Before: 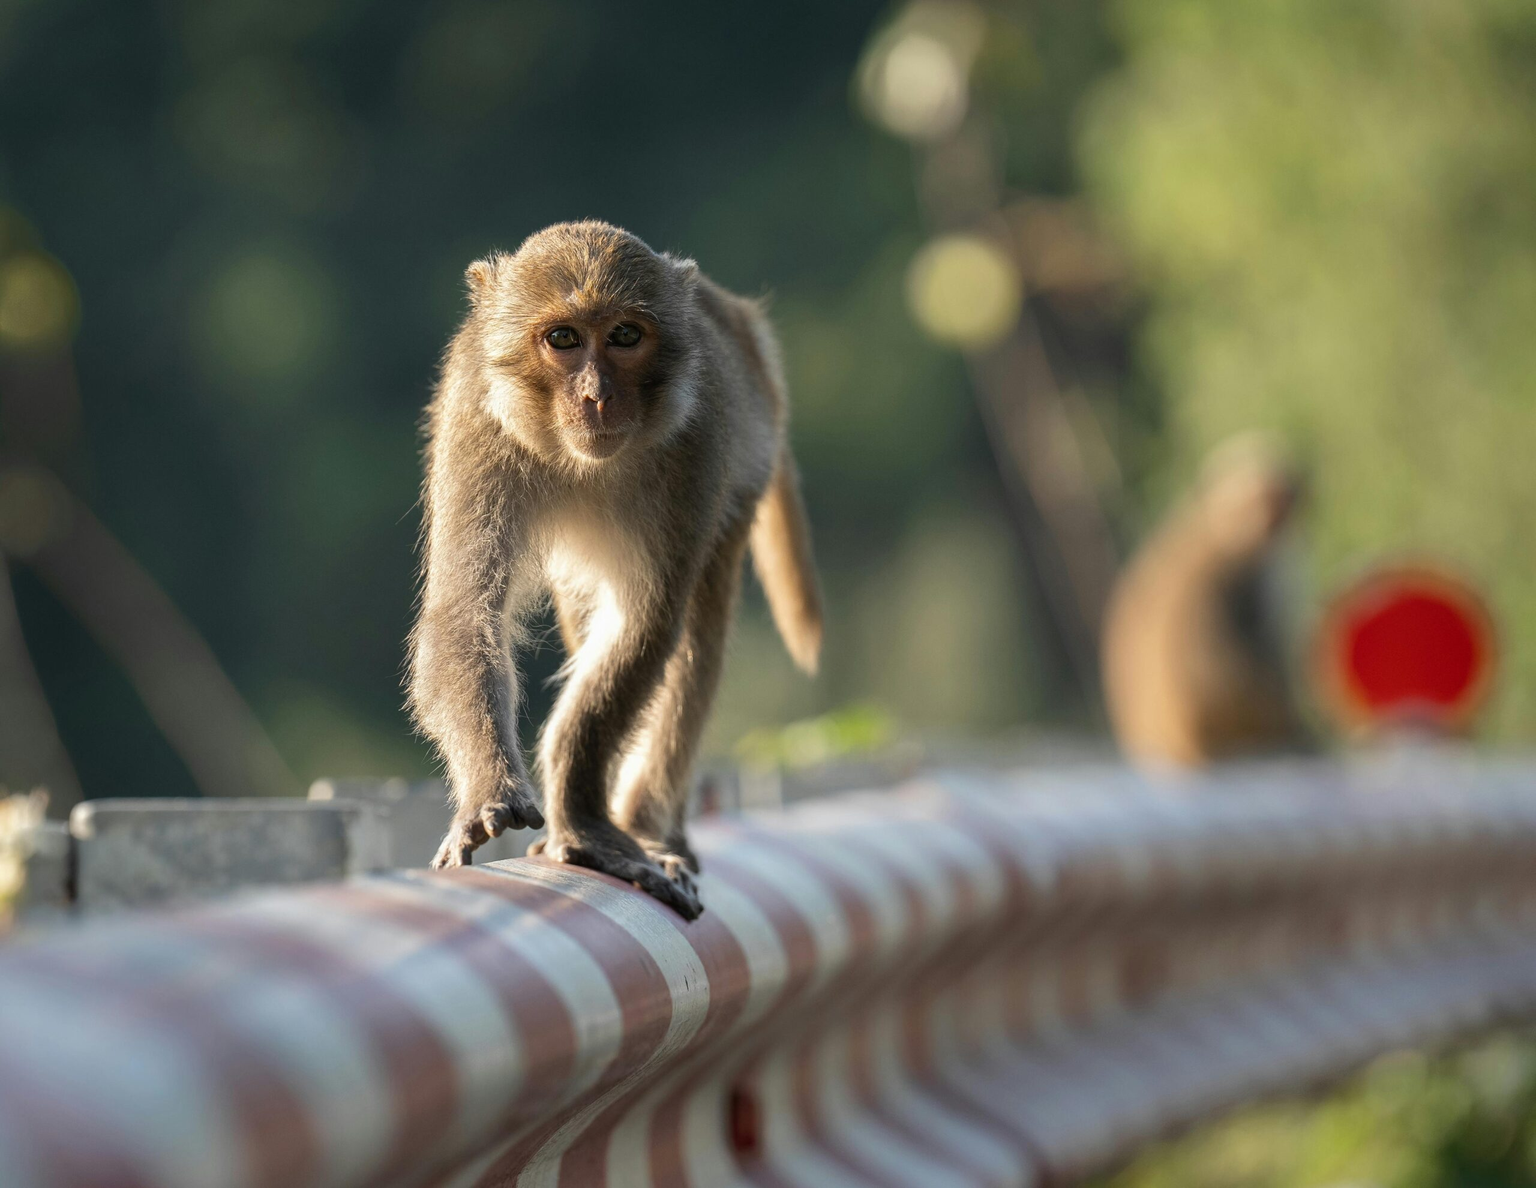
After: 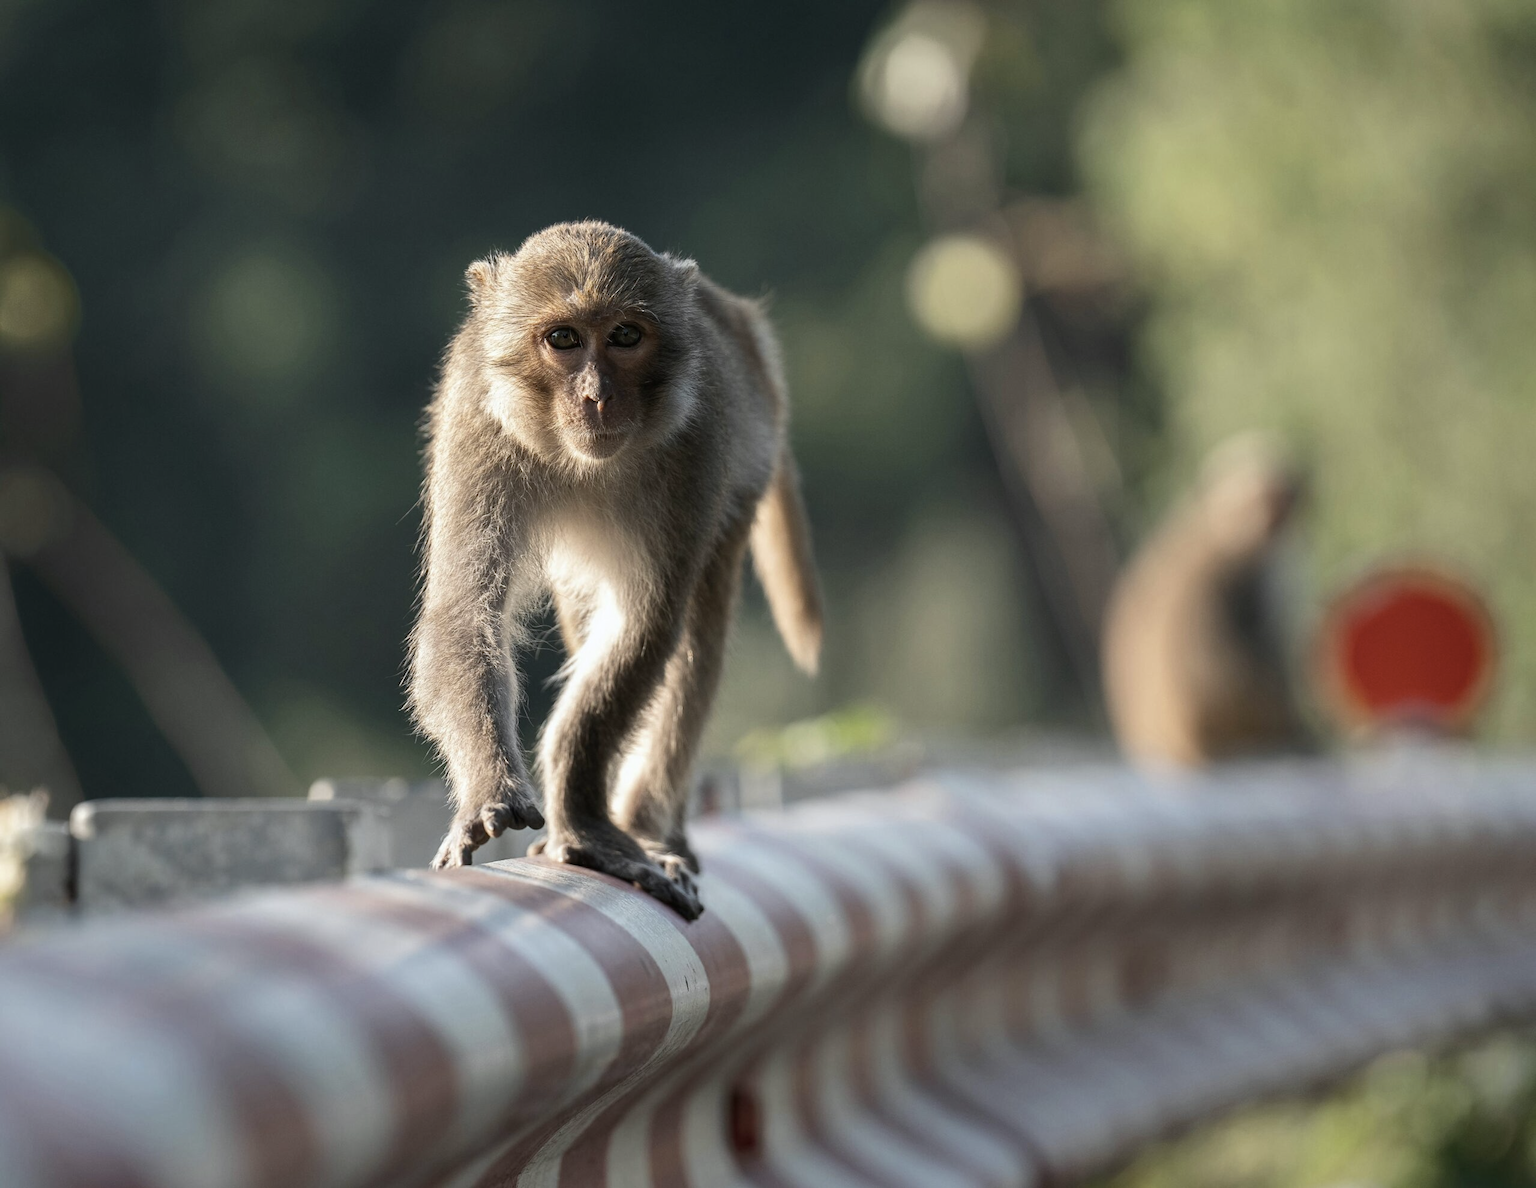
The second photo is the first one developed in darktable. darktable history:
white balance: red 0.988, blue 1.017
contrast brightness saturation: contrast 0.1, saturation -0.3
